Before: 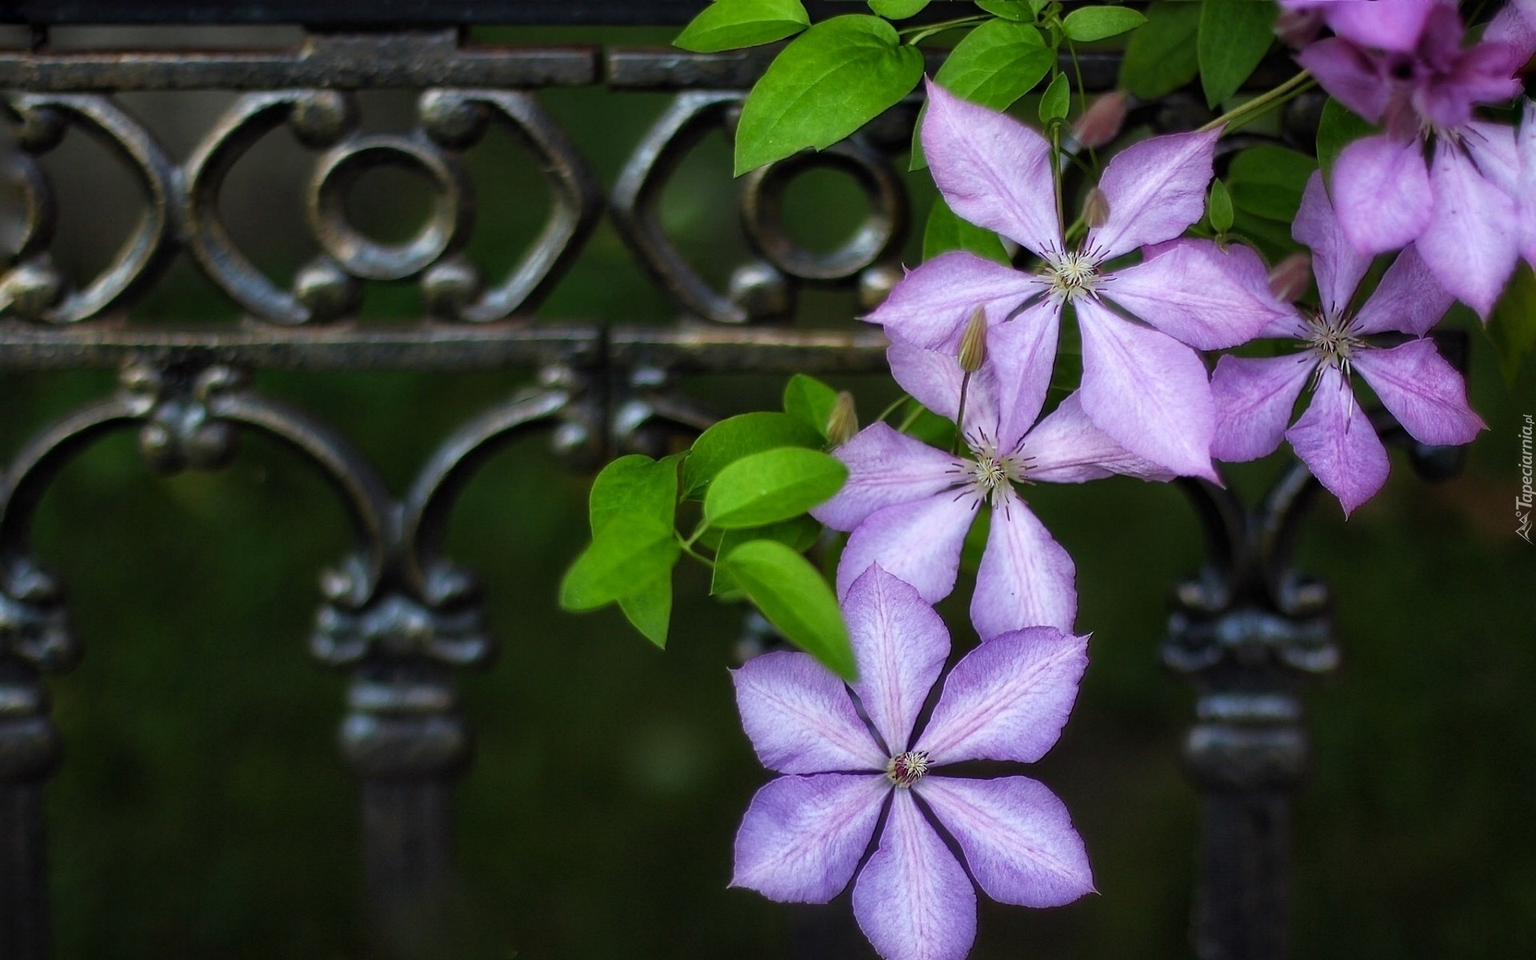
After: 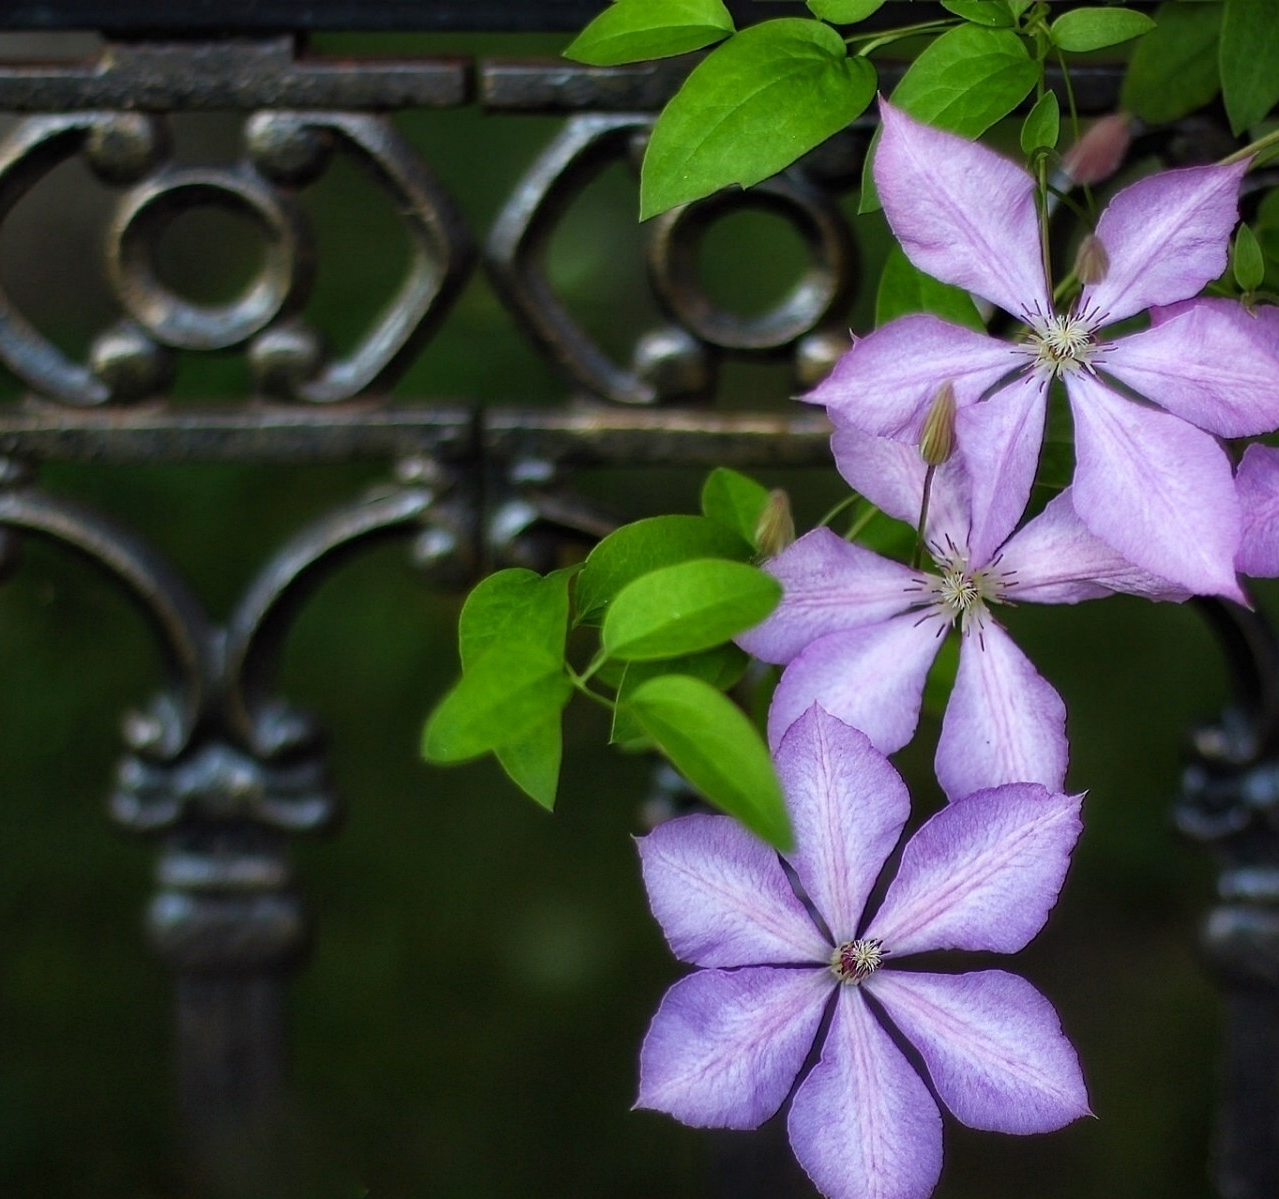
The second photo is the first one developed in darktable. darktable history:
crop and rotate: left 14.497%, right 18.873%
